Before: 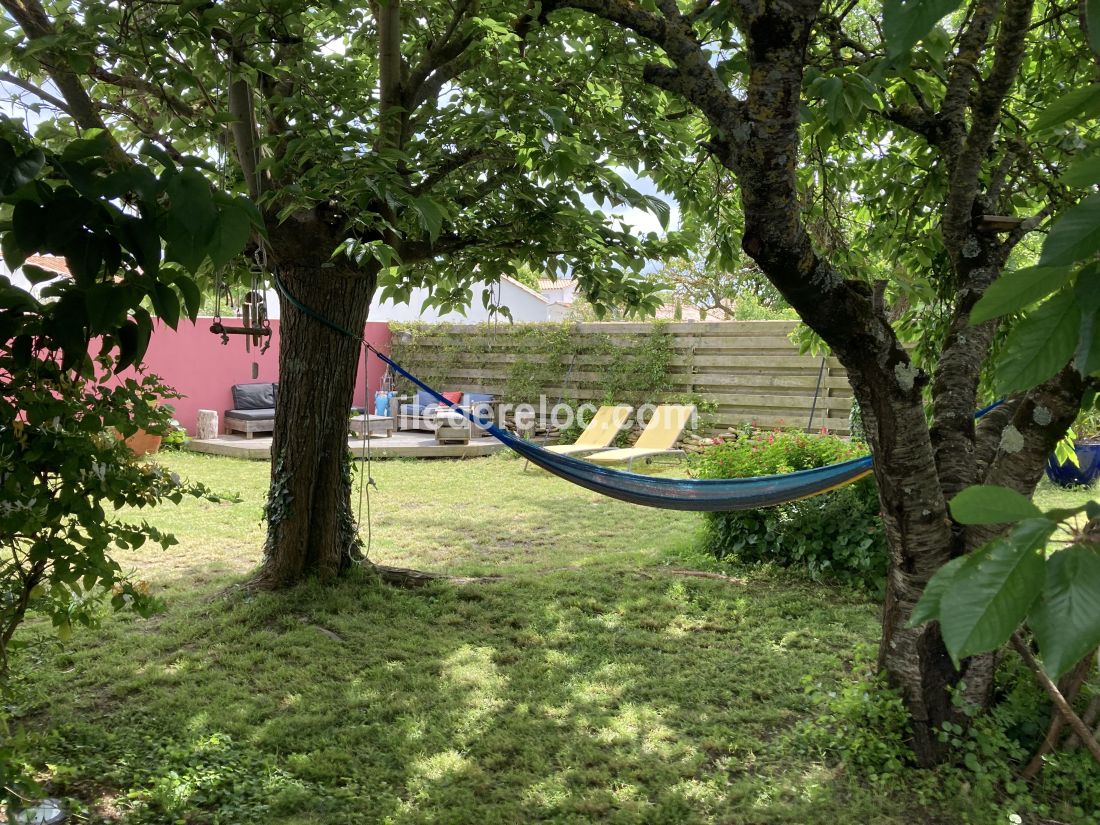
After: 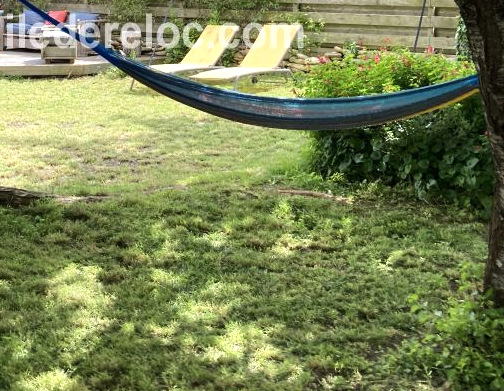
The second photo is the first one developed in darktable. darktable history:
tone equalizer: -8 EV -0.381 EV, -7 EV -0.378 EV, -6 EV -0.347 EV, -5 EV -0.215 EV, -3 EV 0.239 EV, -2 EV 0.306 EV, -1 EV 0.381 EV, +0 EV 0.398 EV, edges refinement/feathering 500, mask exposure compensation -1.57 EV, preserve details no
local contrast: mode bilateral grid, contrast 20, coarseness 51, detail 103%, midtone range 0.2
crop: left 35.898%, top 46.303%, right 18.175%, bottom 6.207%
